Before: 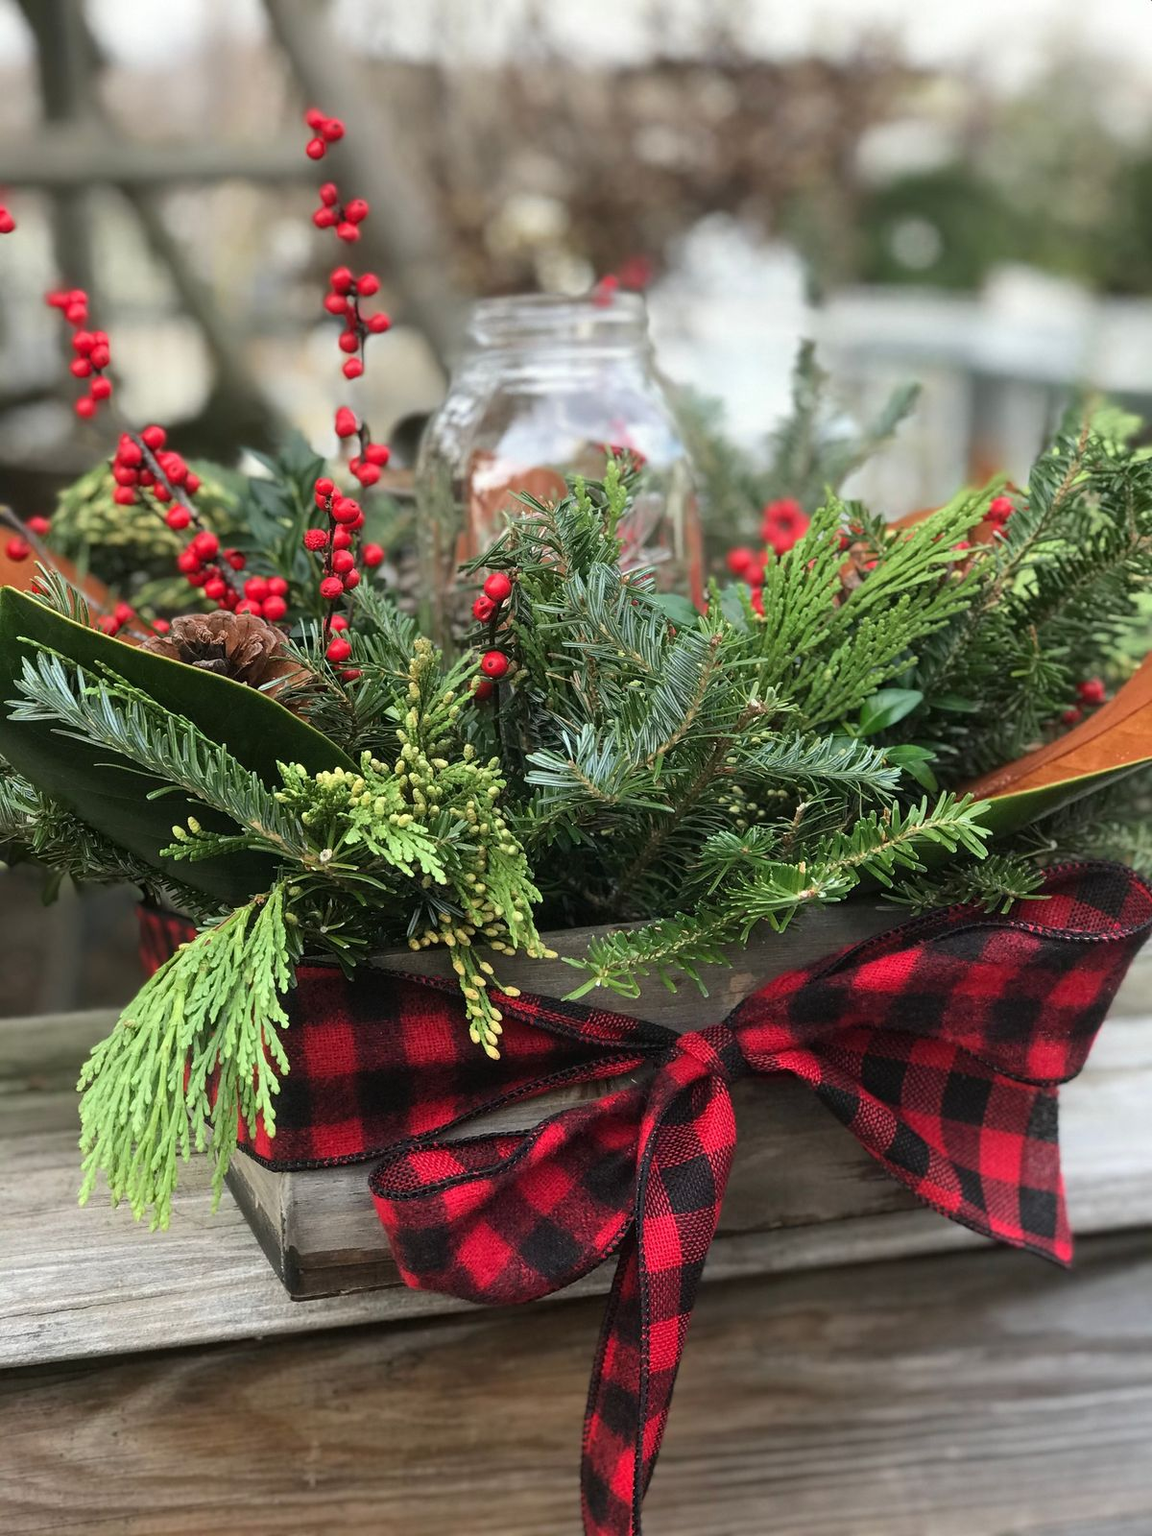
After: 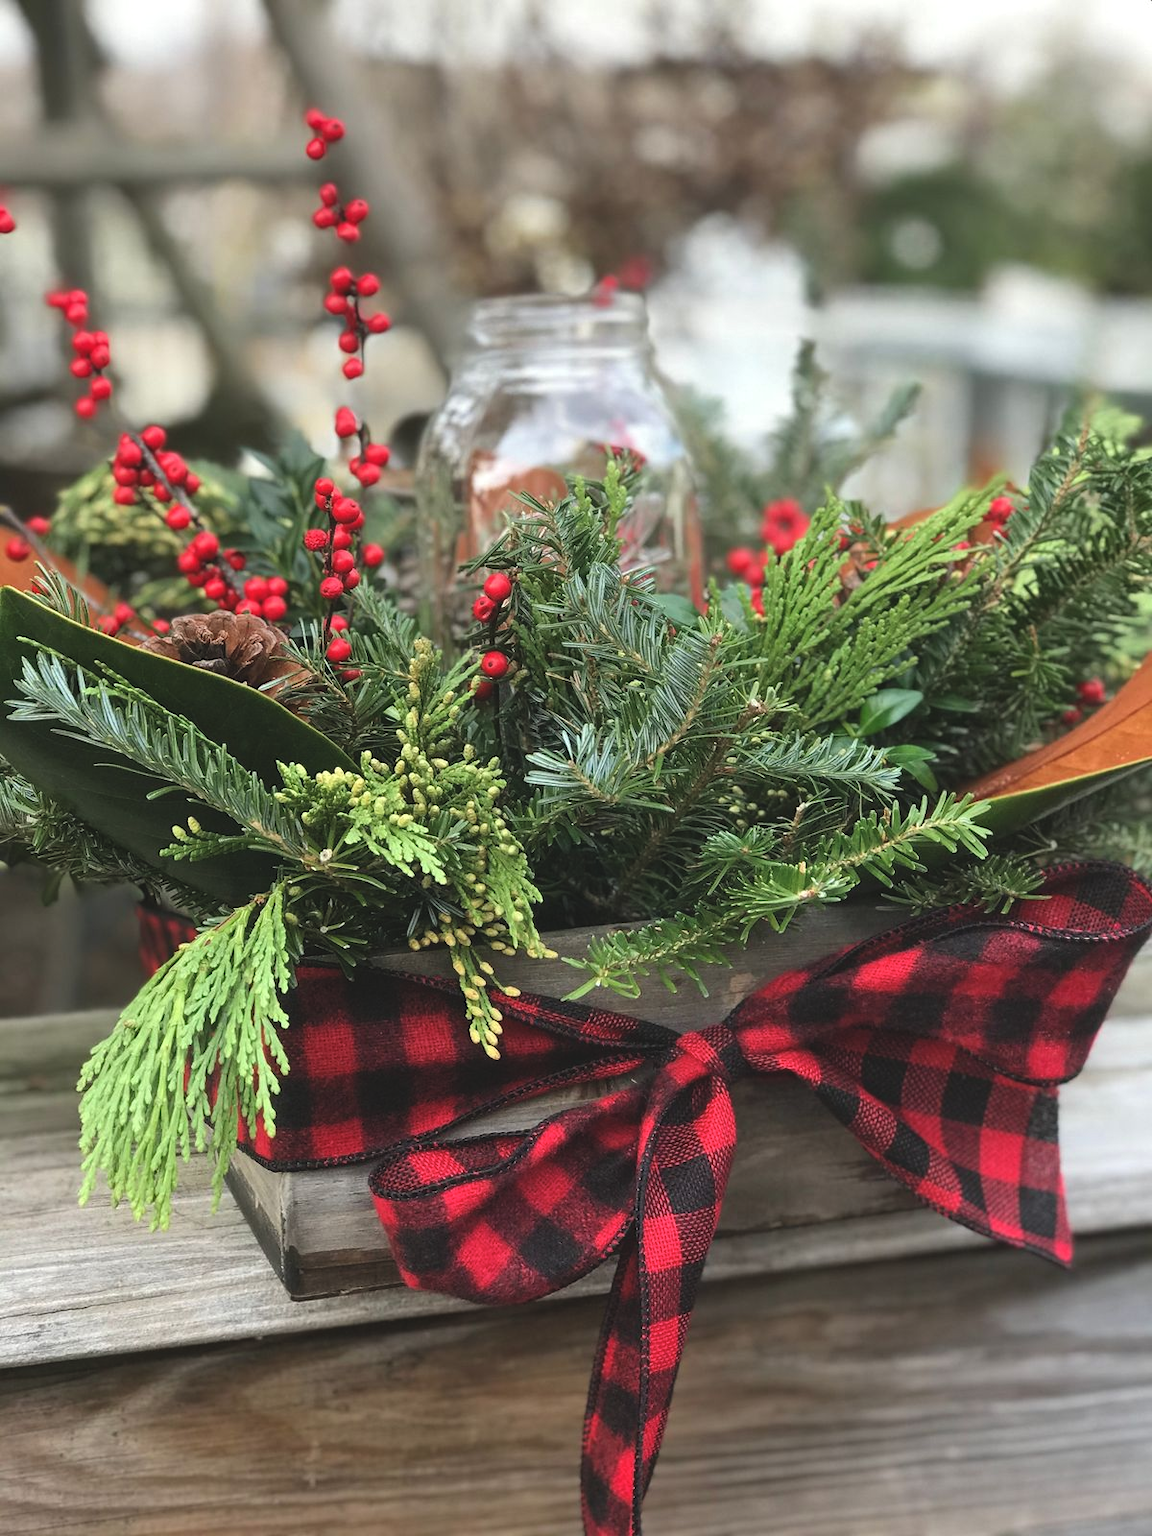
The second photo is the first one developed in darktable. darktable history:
shadows and highlights: shadows 32, highlights -32, soften with gaussian
exposure: black level correction -0.008, exposure 0.067 EV, compensate highlight preservation false
